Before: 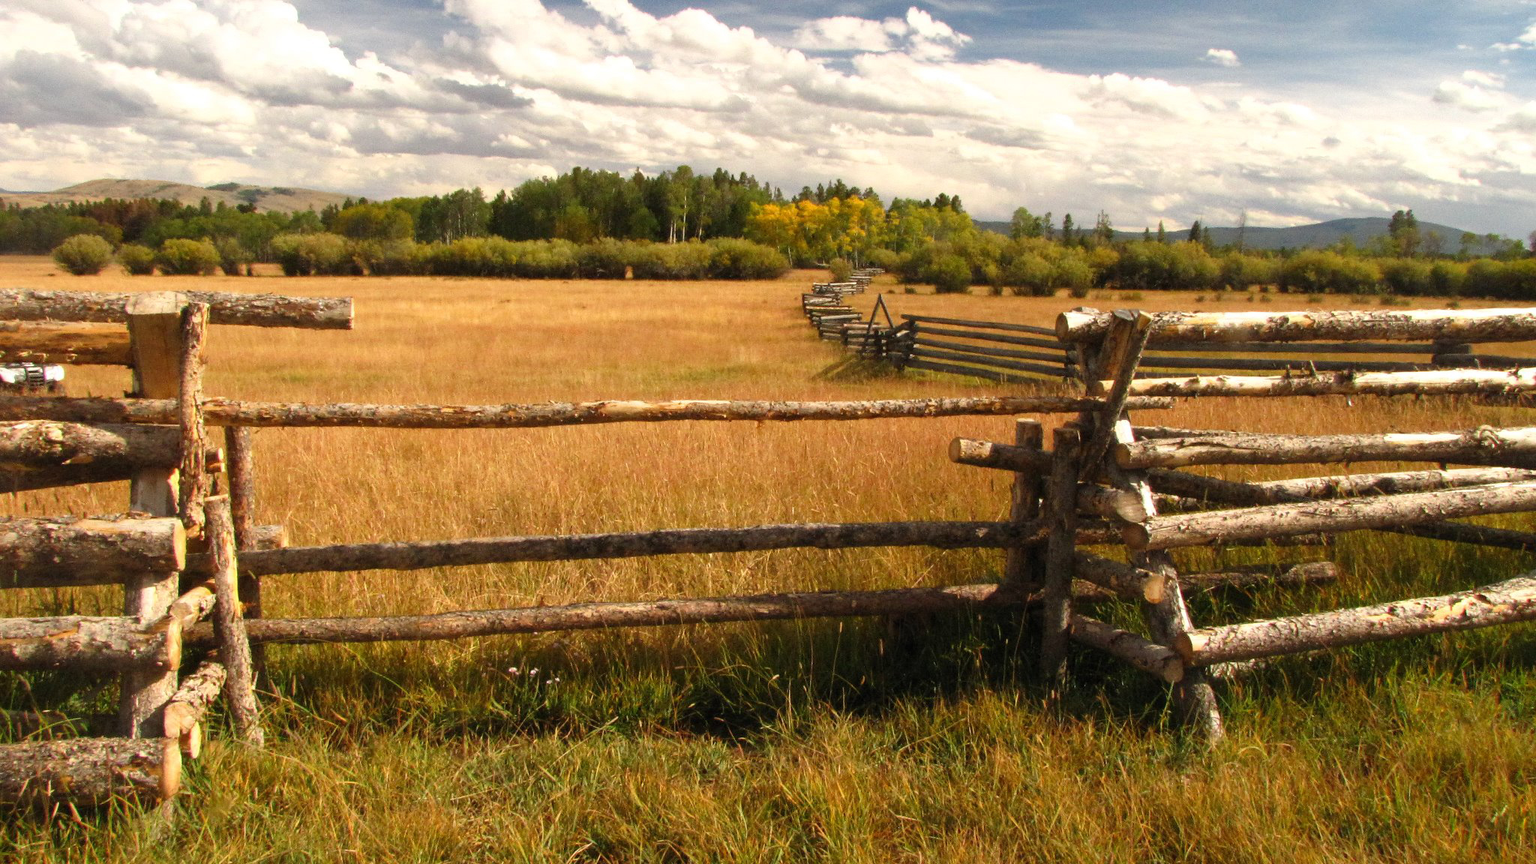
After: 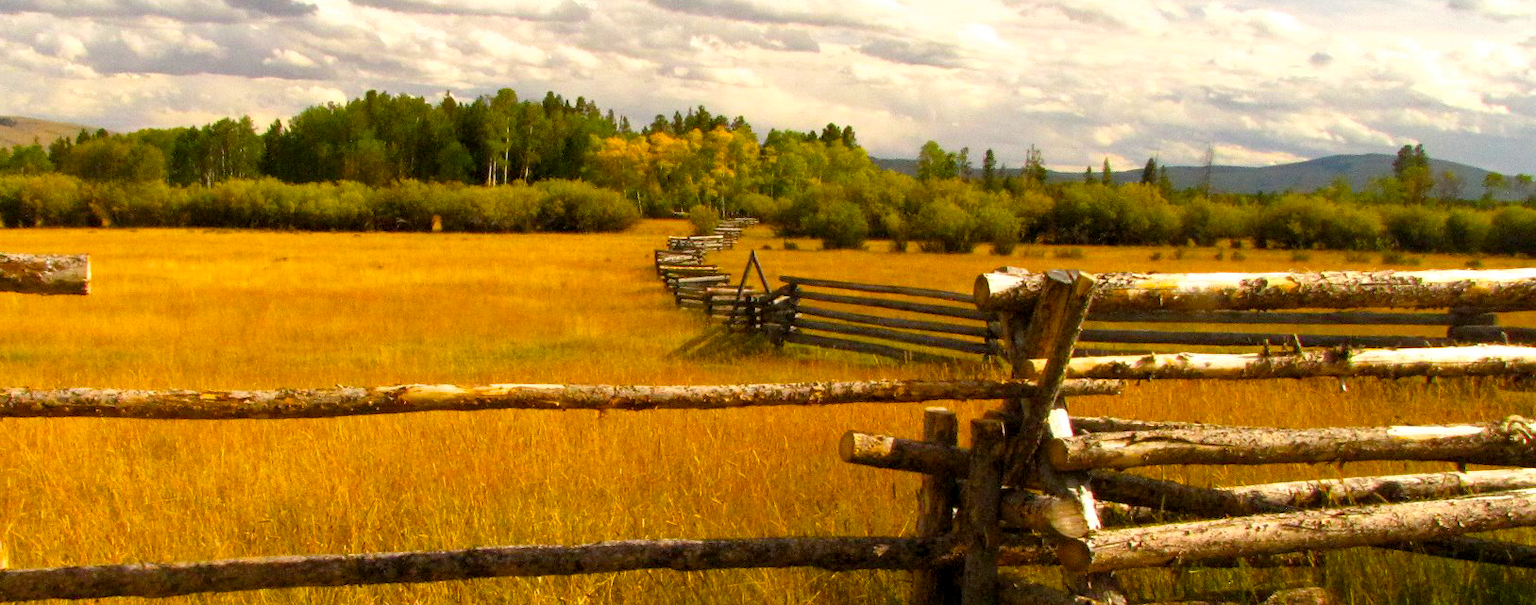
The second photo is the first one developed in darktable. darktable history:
exposure: black level correction 0.005, exposure 0.001 EV, compensate highlight preservation false
crop: left 18.38%, top 11.092%, right 2.134%, bottom 33.217%
color balance rgb: linear chroma grading › global chroma 15%, perceptual saturation grading › global saturation 30%
tone equalizer: on, module defaults
